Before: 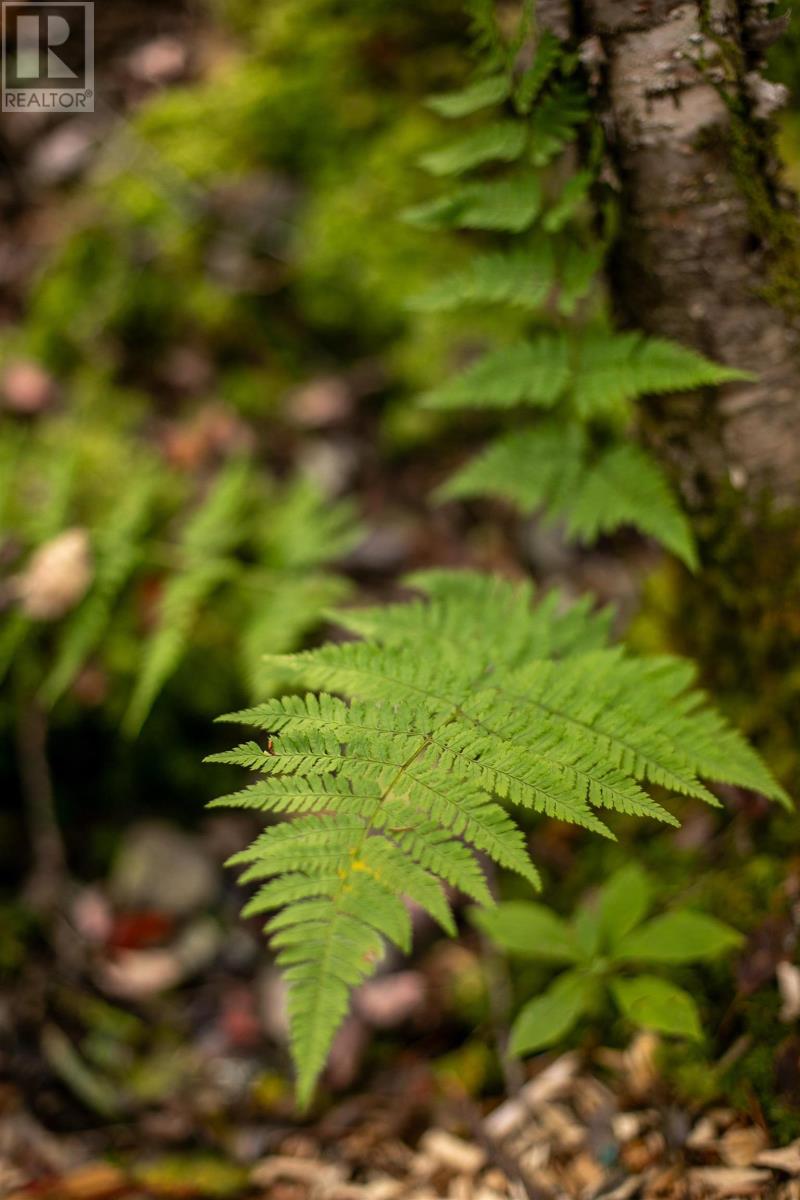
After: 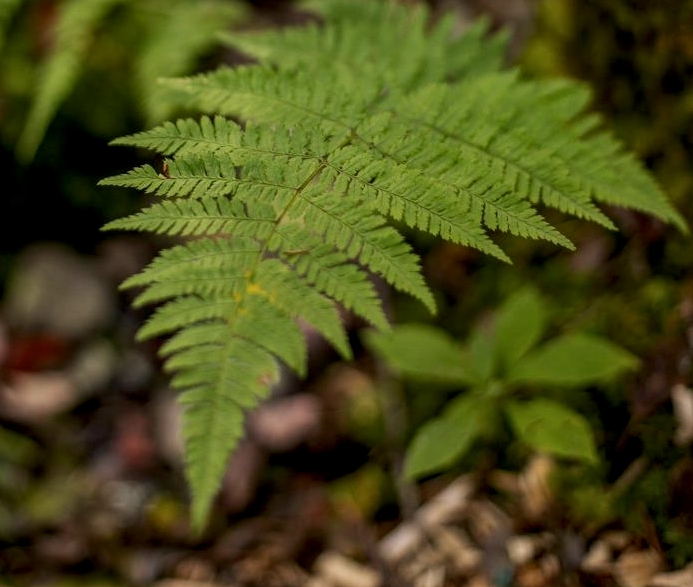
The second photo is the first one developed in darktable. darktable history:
local contrast: detail 130%
crop and rotate: left 13.306%, top 48.129%, bottom 2.928%
exposure: black level correction 0, exposure -0.766 EV, compensate highlight preservation false
